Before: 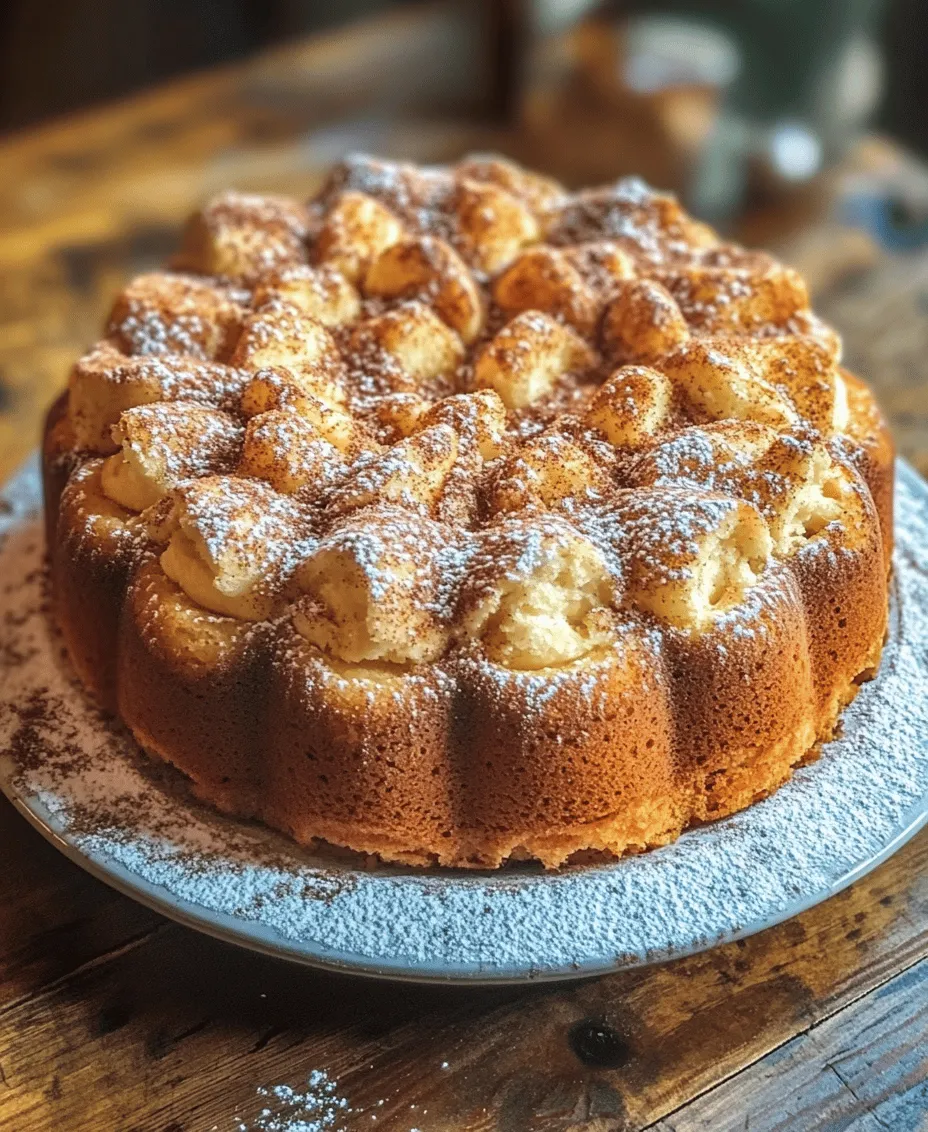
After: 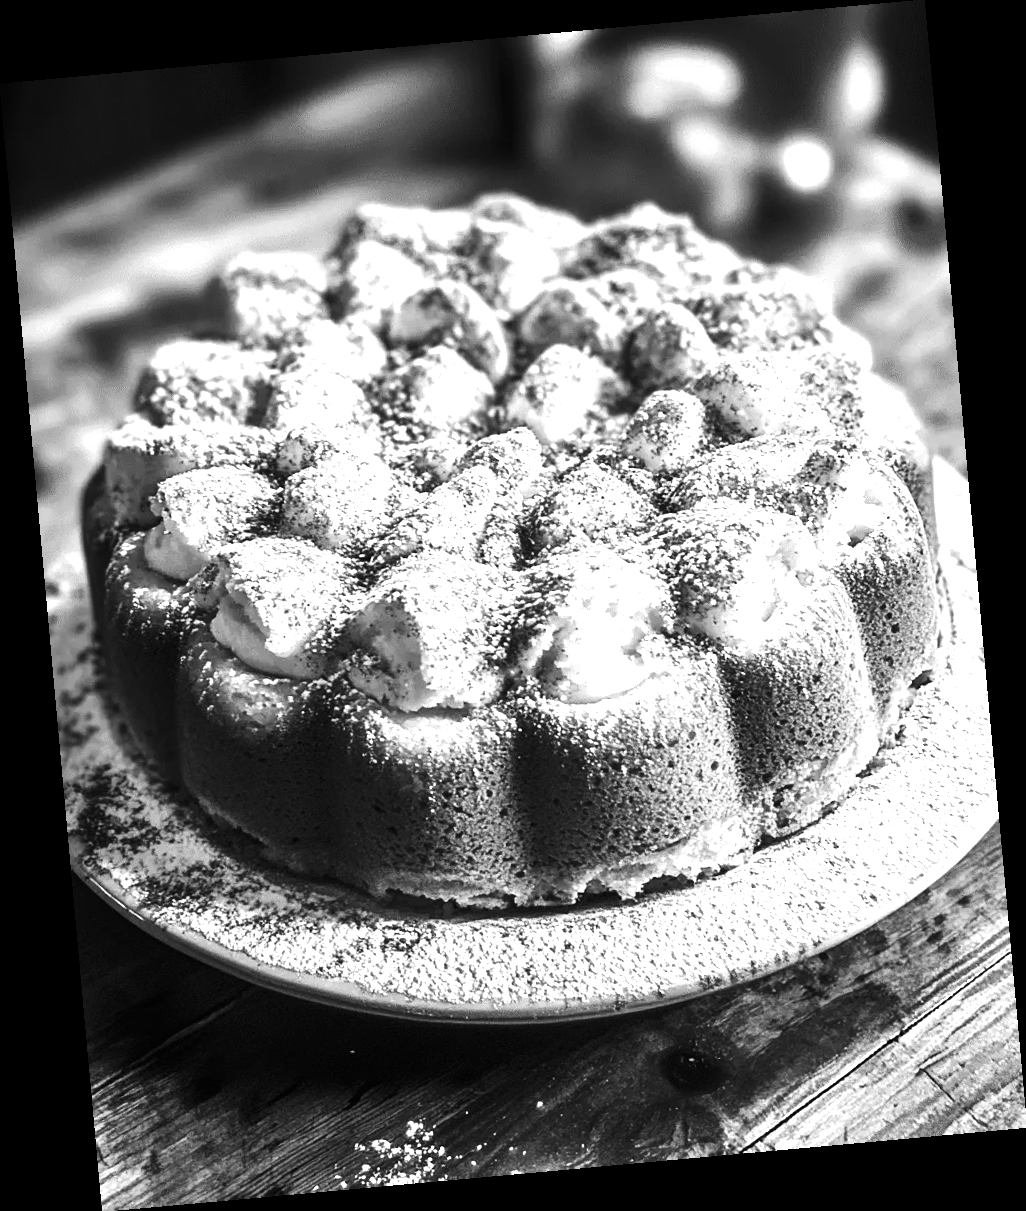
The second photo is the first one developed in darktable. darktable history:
contrast brightness saturation: contrast 0.13, brightness -0.24, saturation 0.14
color contrast: green-magenta contrast 0, blue-yellow contrast 0
color balance rgb: linear chroma grading › shadows -10%, linear chroma grading › global chroma 20%, perceptual saturation grading › global saturation 15%, perceptual brilliance grading › global brilliance 30%, perceptual brilliance grading › highlights 12%, perceptual brilliance grading › mid-tones 24%, global vibrance 20%
rotate and perspective: rotation -5.2°, automatic cropping off
